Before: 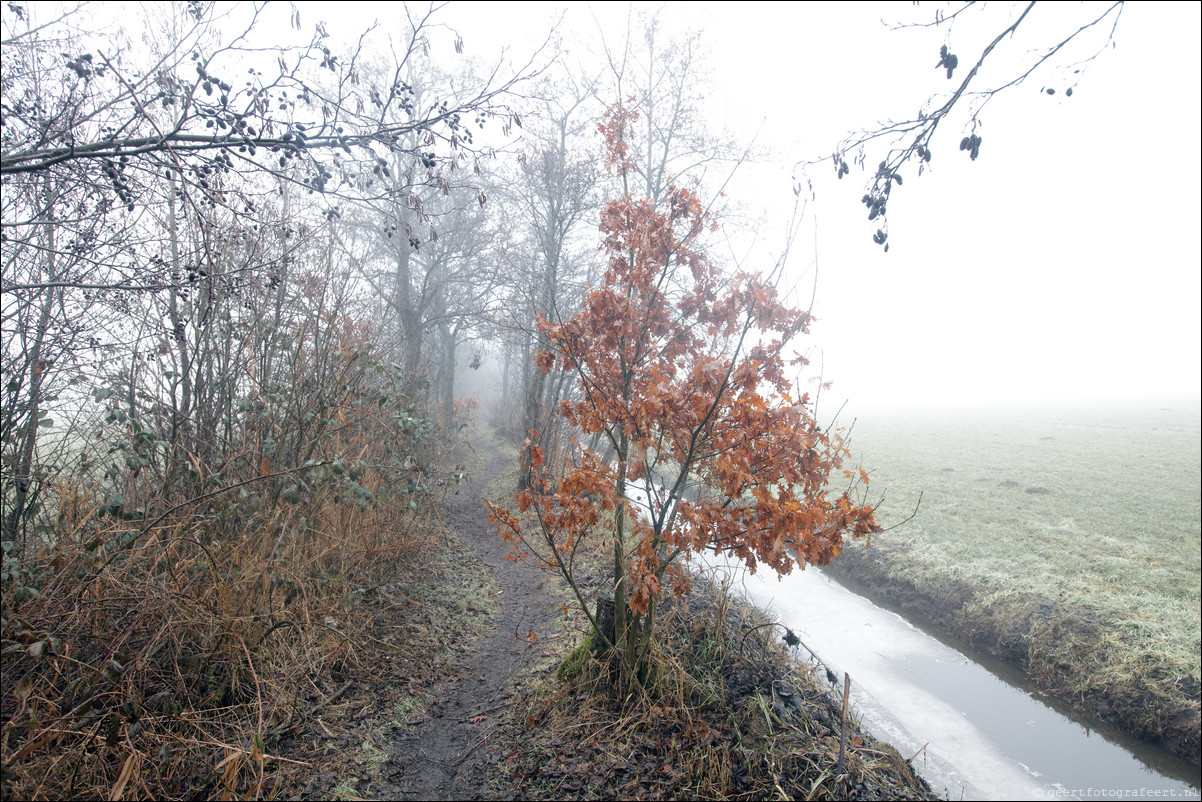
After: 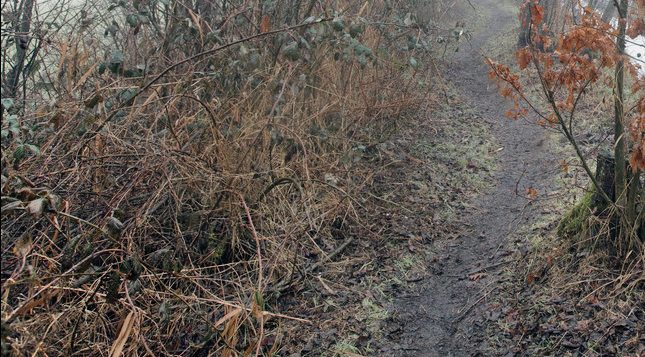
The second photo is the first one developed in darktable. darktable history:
crop and rotate: top 55.284%, right 46.263%, bottom 0.192%
contrast brightness saturation: saturation -0.049
base curve: preserve colors none
exposure: black level correction 0, exposure 0.5 EV, compensate exposure bias true, compensate highlight preservation false
shadows and highlights: low approximation 0.01, soften with gaussian
